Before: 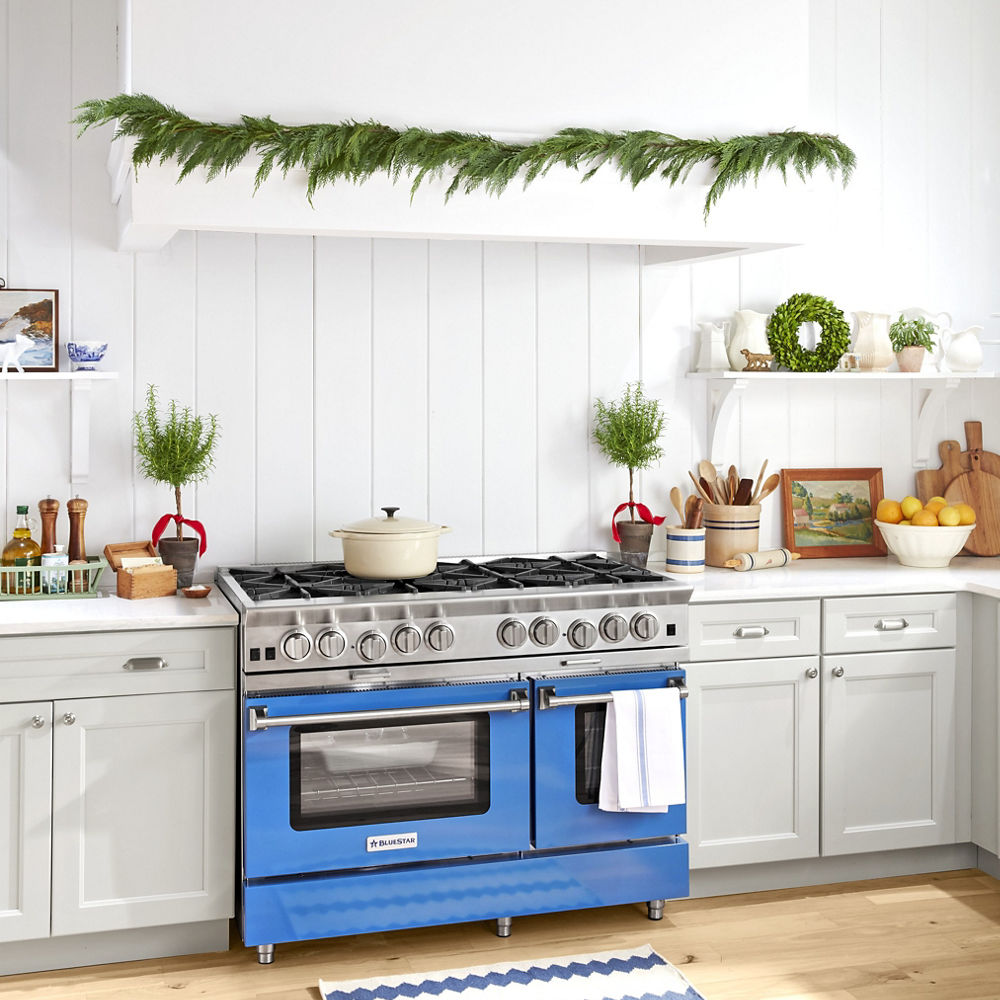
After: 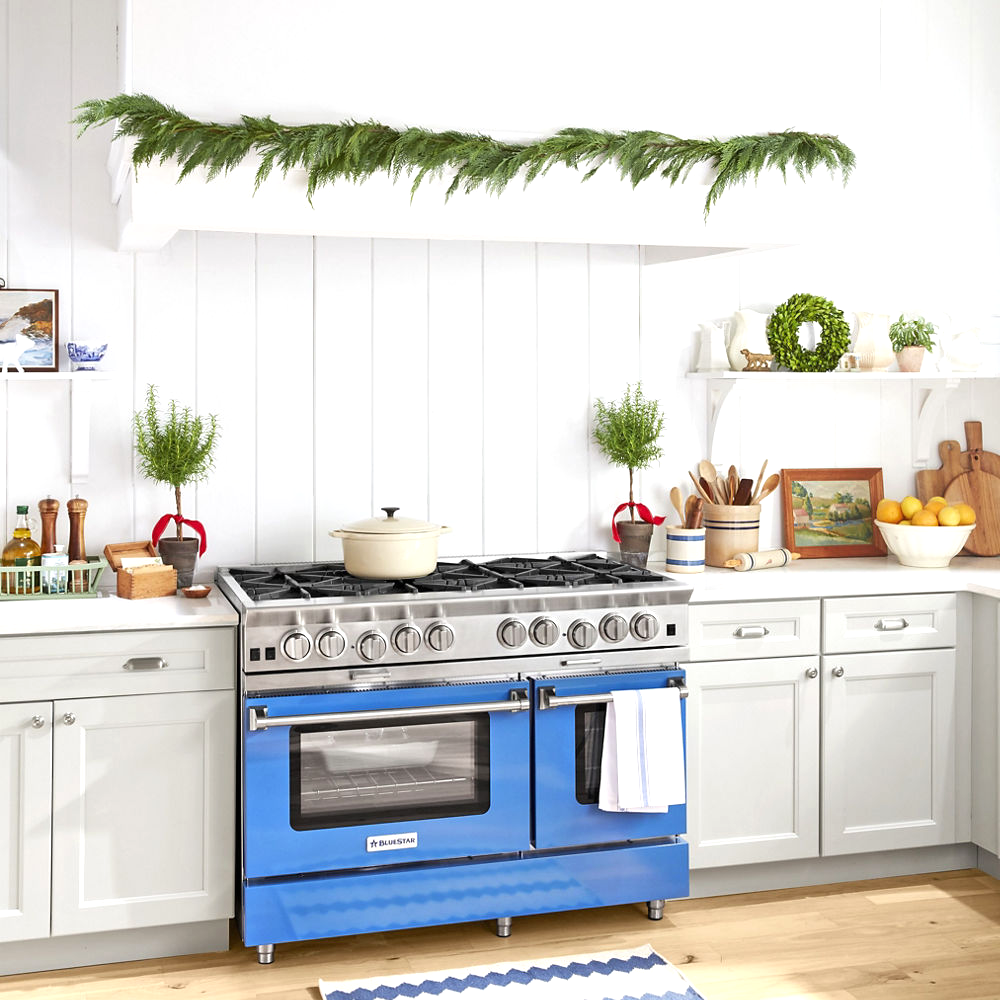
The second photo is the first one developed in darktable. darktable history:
exposure: black level correction 0, exposure 0.301 EV, compensate highlight preservation false
